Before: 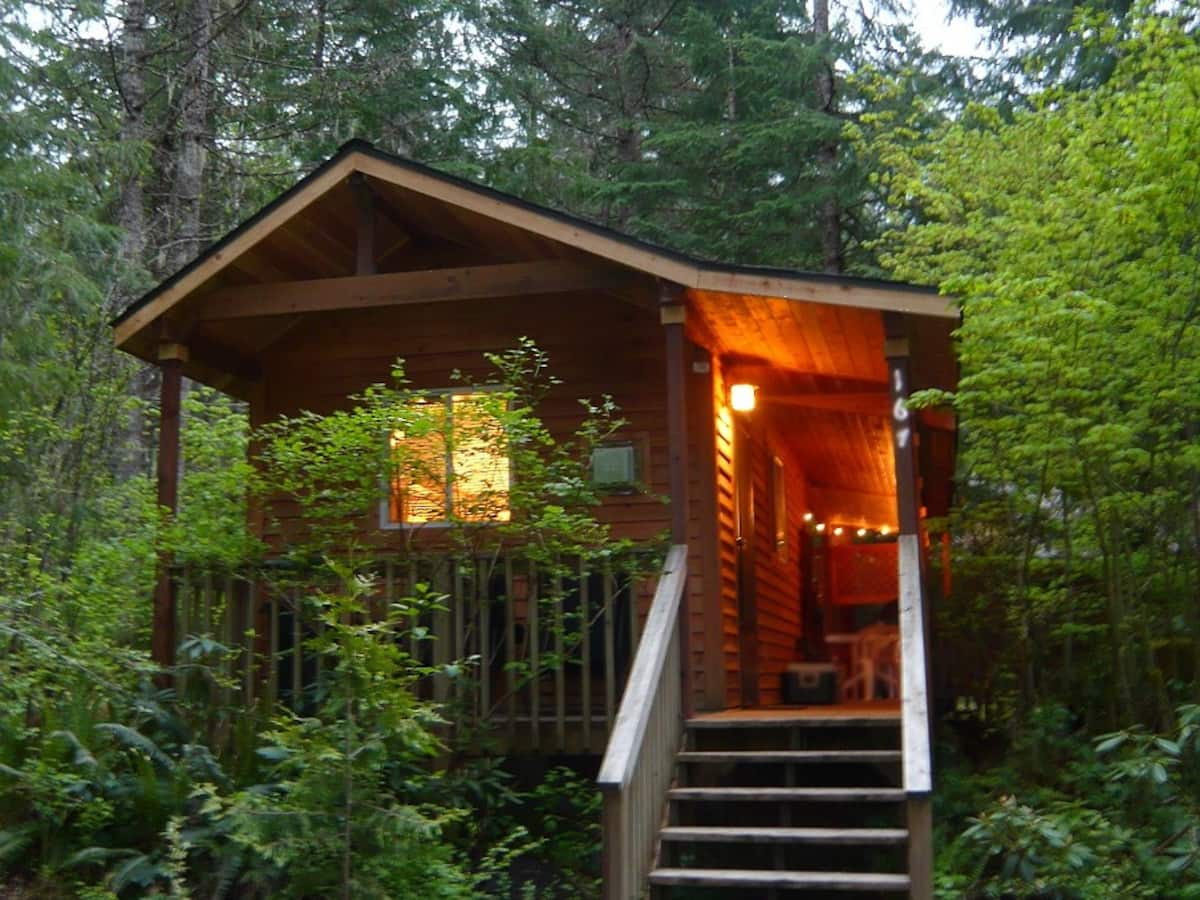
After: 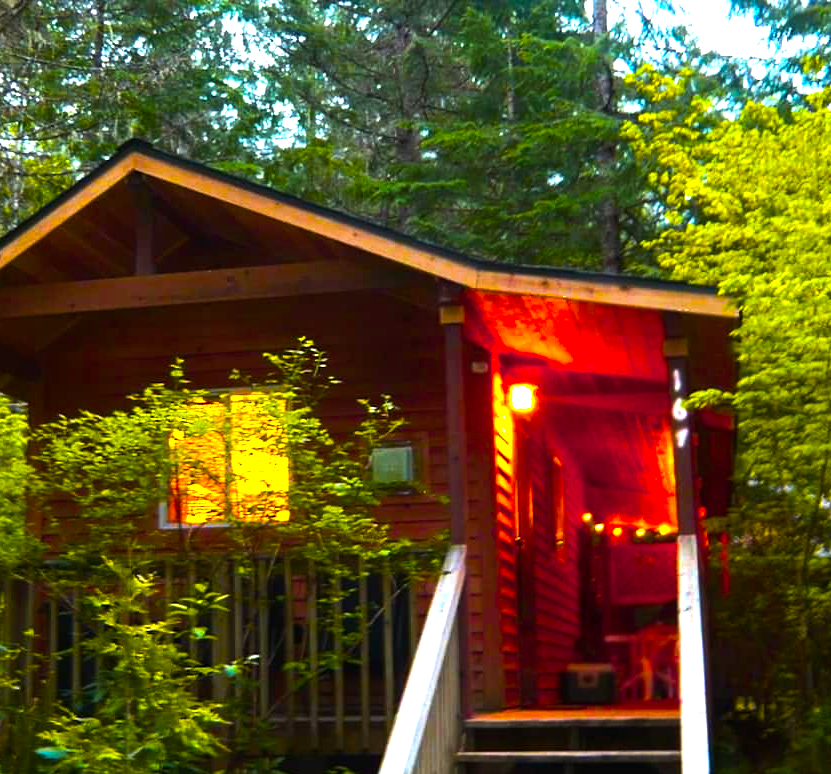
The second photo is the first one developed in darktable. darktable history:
color balance rgb: linear chroma grading › highlights 100%, linear chroma grading › global chroma 23.41%, perceptual saturation grading › global saturation 35.38%, hue shift -10.68°, perceptual brilliance grading › highlights 47.25%, perceptual brilliance grading › mid-tones 22.2%, perceptual brilliance grading › shadows -5.93%
crop: left 18.479%, right 12.2%, bottom 13.971%
